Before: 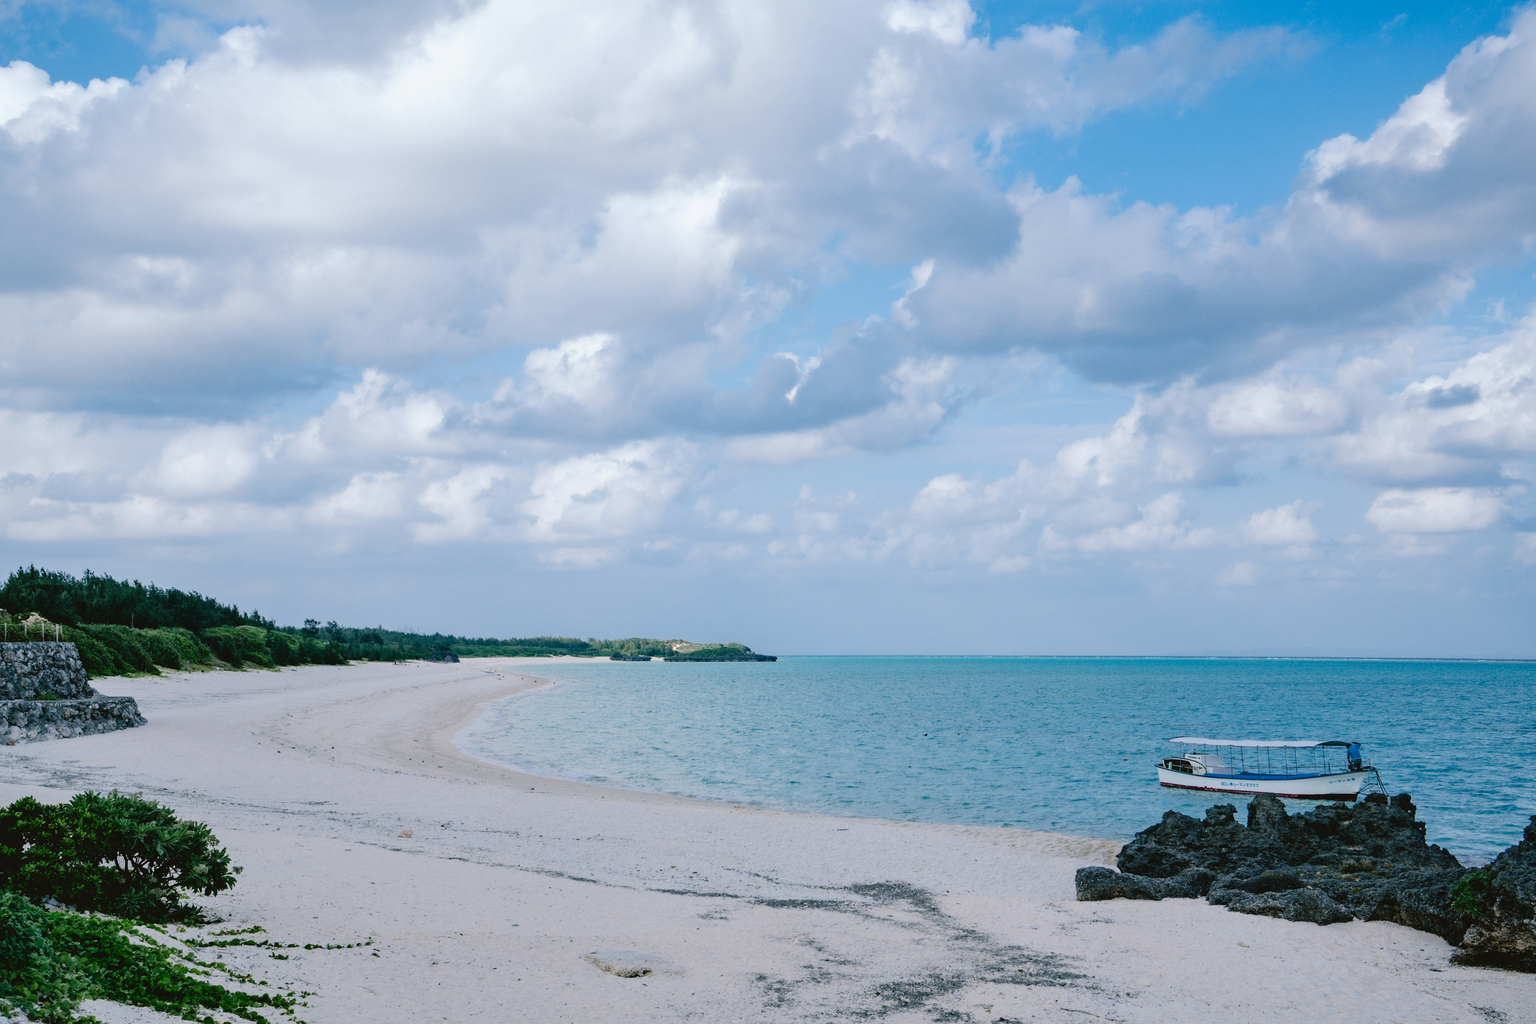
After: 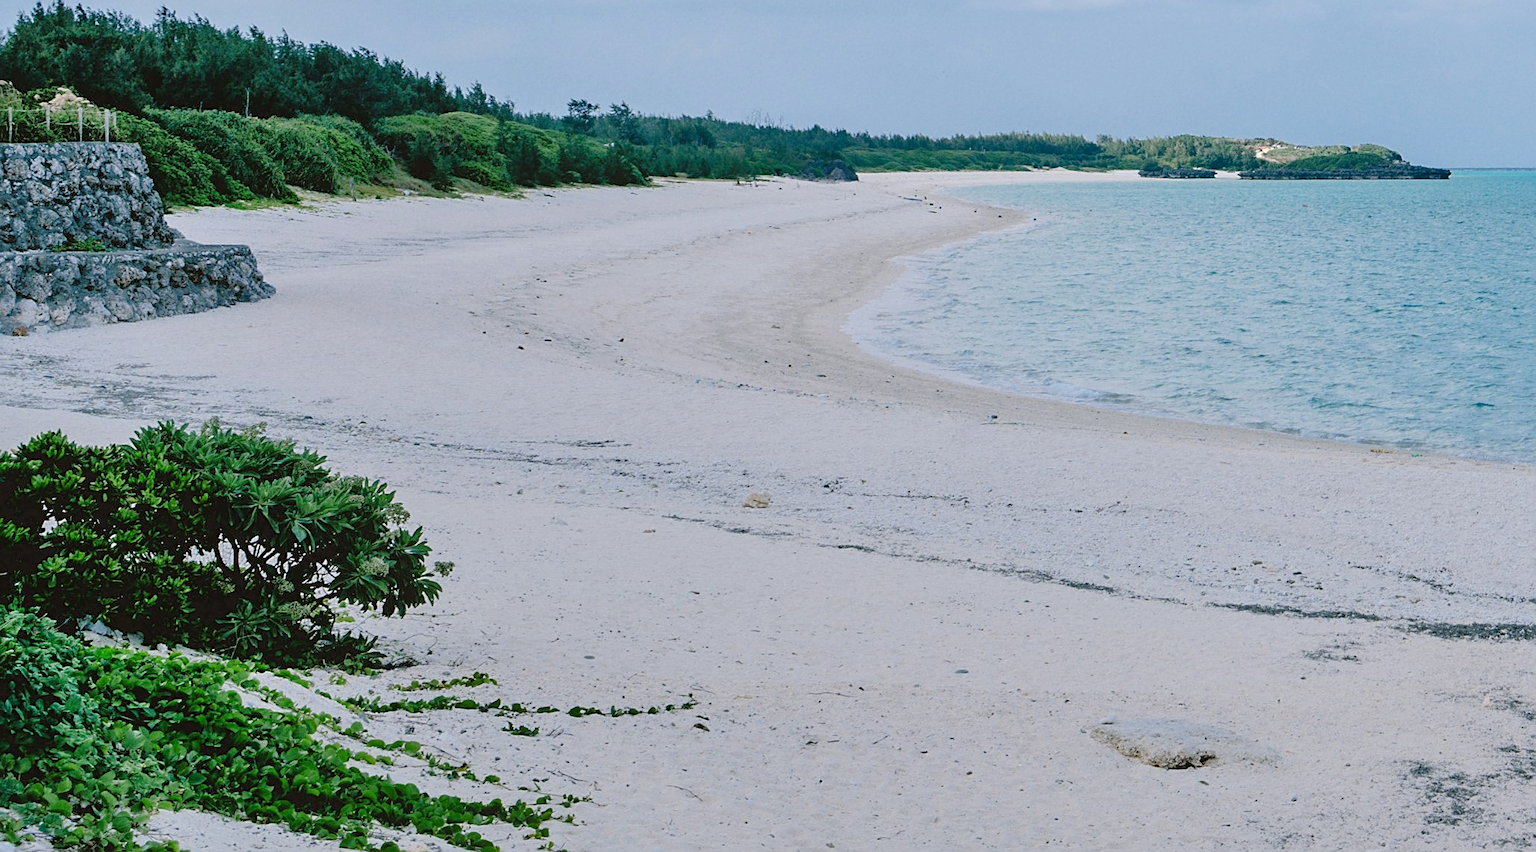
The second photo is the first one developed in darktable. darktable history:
crop and rotate: top 55.253%, right 46.432%, bottom 0.123%
sharpen: on, module defaults
tone equalizer: -7 EV 0.162 EV, -6 EV 0.625 EV, -5 EV 1.15 EV, -4 EV 1.32 EV, -3 EV 1.17 EV, -2 EV 0.6 EV, -1 EV 0.165 EV
